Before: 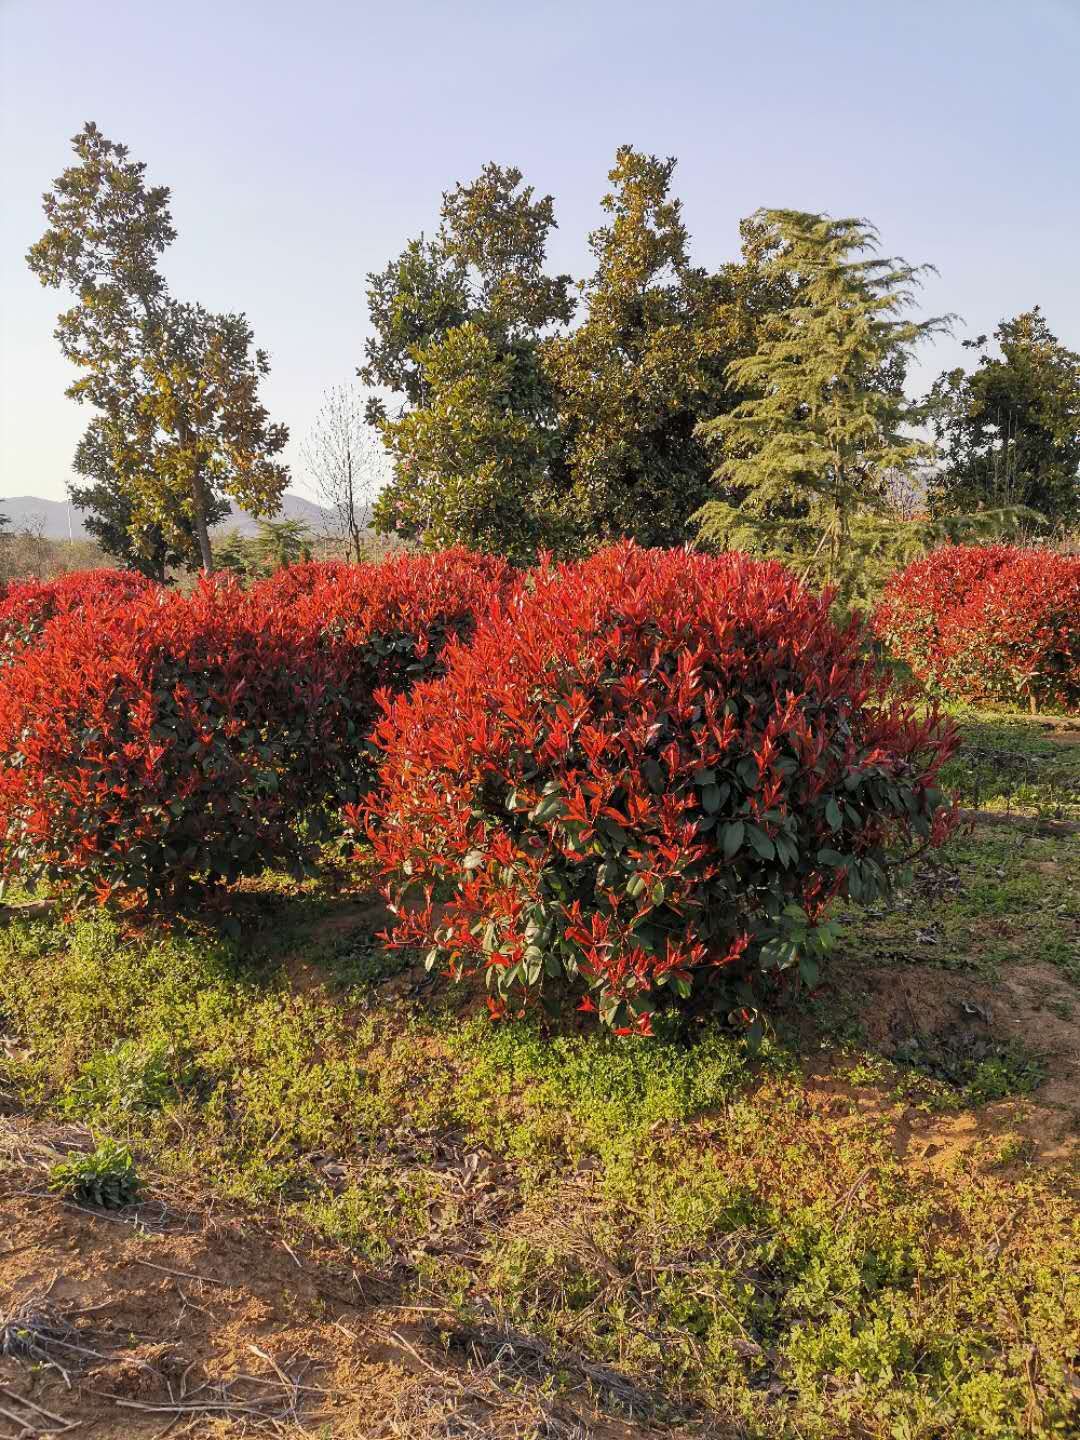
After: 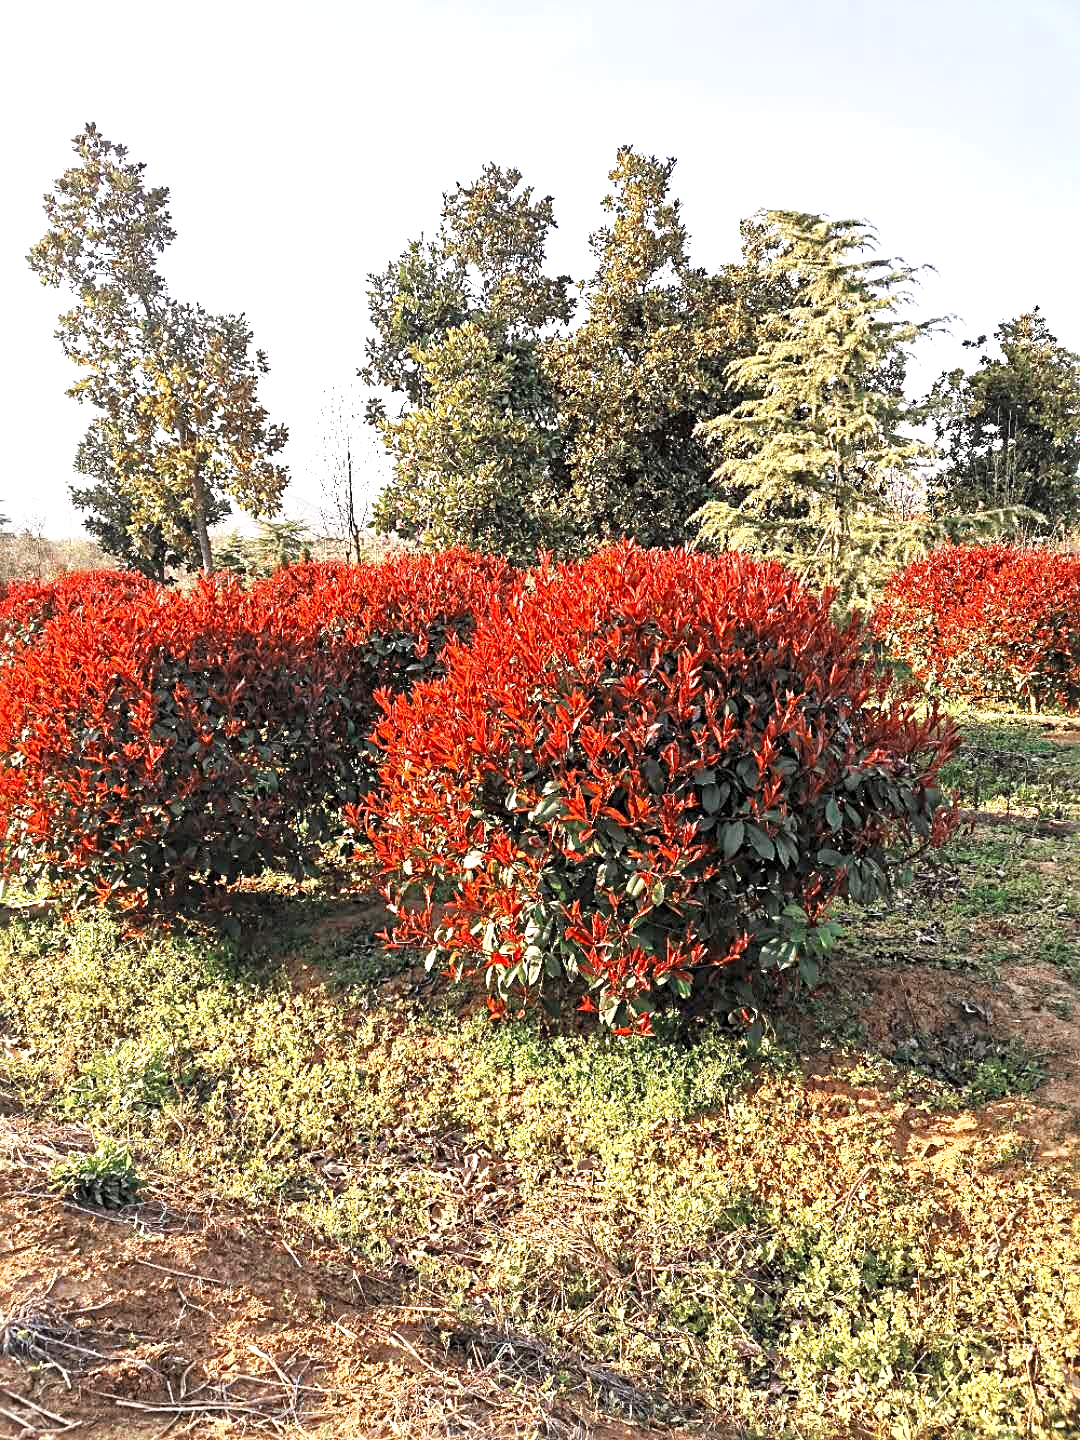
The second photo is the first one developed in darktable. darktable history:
exposure: black level correction 0, exposure 1.1 EV, compensate exposure bias true, compensate highlight preservation false
sharpen: radius 4
tone curve: curves: ch0 [(0, 0) (0.003, 0.009) (0.011, 0.019) (0.025, 0.034) (0.044, 0.057) (0.069, 0.082) (0.1, 0.104) (0.136, 0.131) (0.177, 0.165) (0.224, 0.212) (0.277, 0.279) (0.335, 0.342) (0.399, 0.401) (0.468, 0.477) (0.543, 0.572) (0.623, 0.675) (0.709, 0.772) (0.801, 0.85) (0.898, 0.942) (1, 1)], preserve colors none
color zones: curves: ch0 [(0, 0.5) (0.125, 0.4) (0.25, 0.5) (0.375, 0.4) (0.5, 0.4) (0.625, 0.35) (0.75, 0.35) (0.875, 0.5)]; ch1 [(0, 0.35) (0.125, 0.45) (0.25, 0.35) (0.375, 0.35) (0.5, 0.35) (0.625, 0.35) (0.75, 0.45) (0.875, 0.35)]; ch2 [(0, 0.6) (0.125, 0.5) (0.25, 0.5) (0.375, 0.6) (0.5, 0.6) (0.625, 0.5) (0.75, 0.5) (0.875, 0.5)]
